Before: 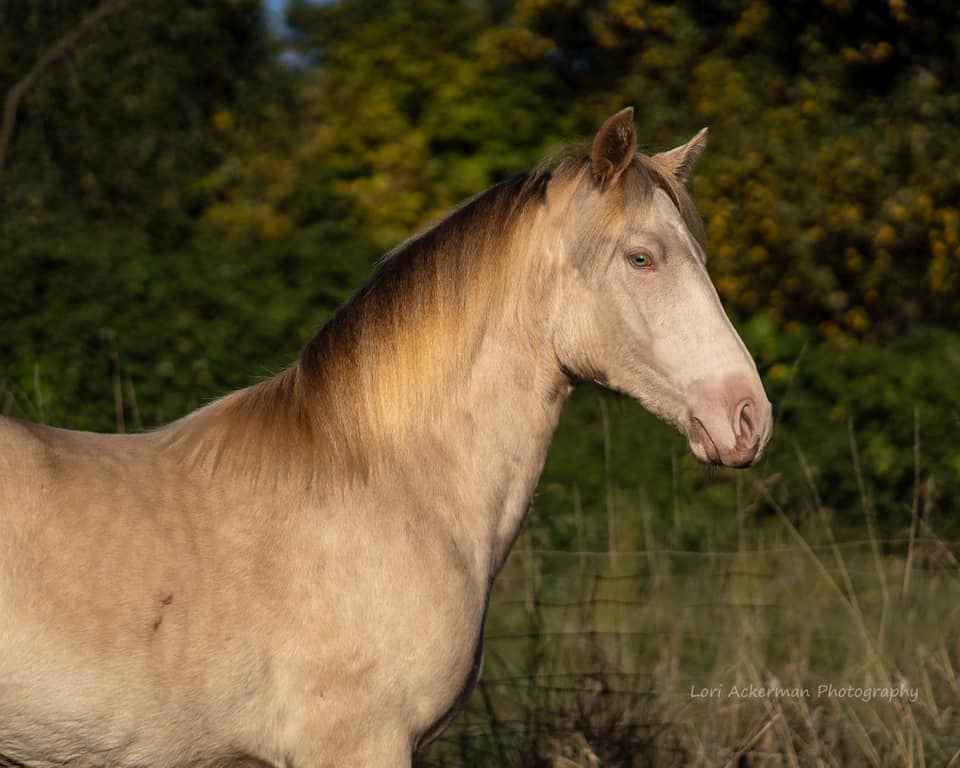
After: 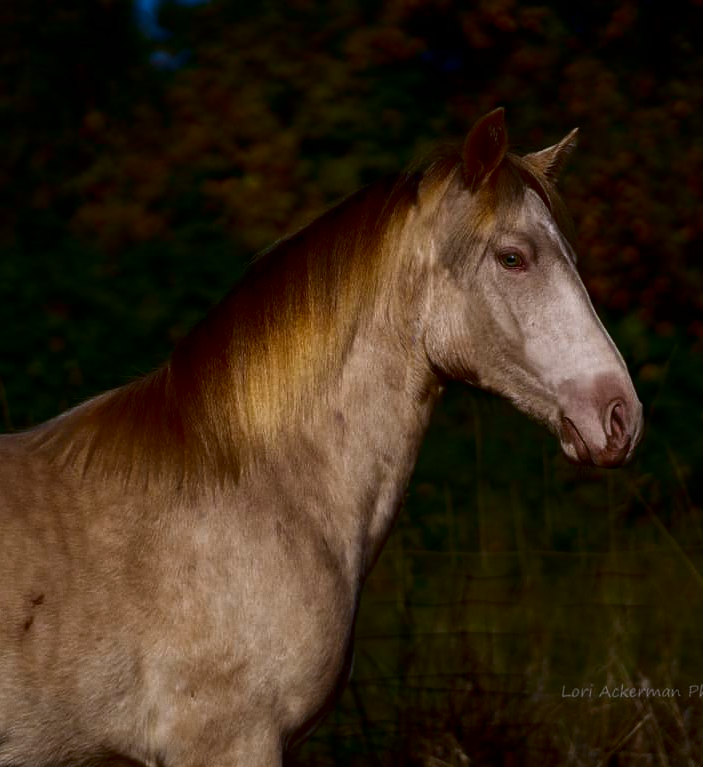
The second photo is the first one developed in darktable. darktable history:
contrast brightness saturation: contrast 0.09, brightness -0.59, saturation 0.17
white balance: red 0.967, blue 1.119, emerald 0.756
exposure: compensate highlight preservation false
grain: coarseness 0.09 ISO, strength 10%
crop: left 13.443%, right 13.31%
